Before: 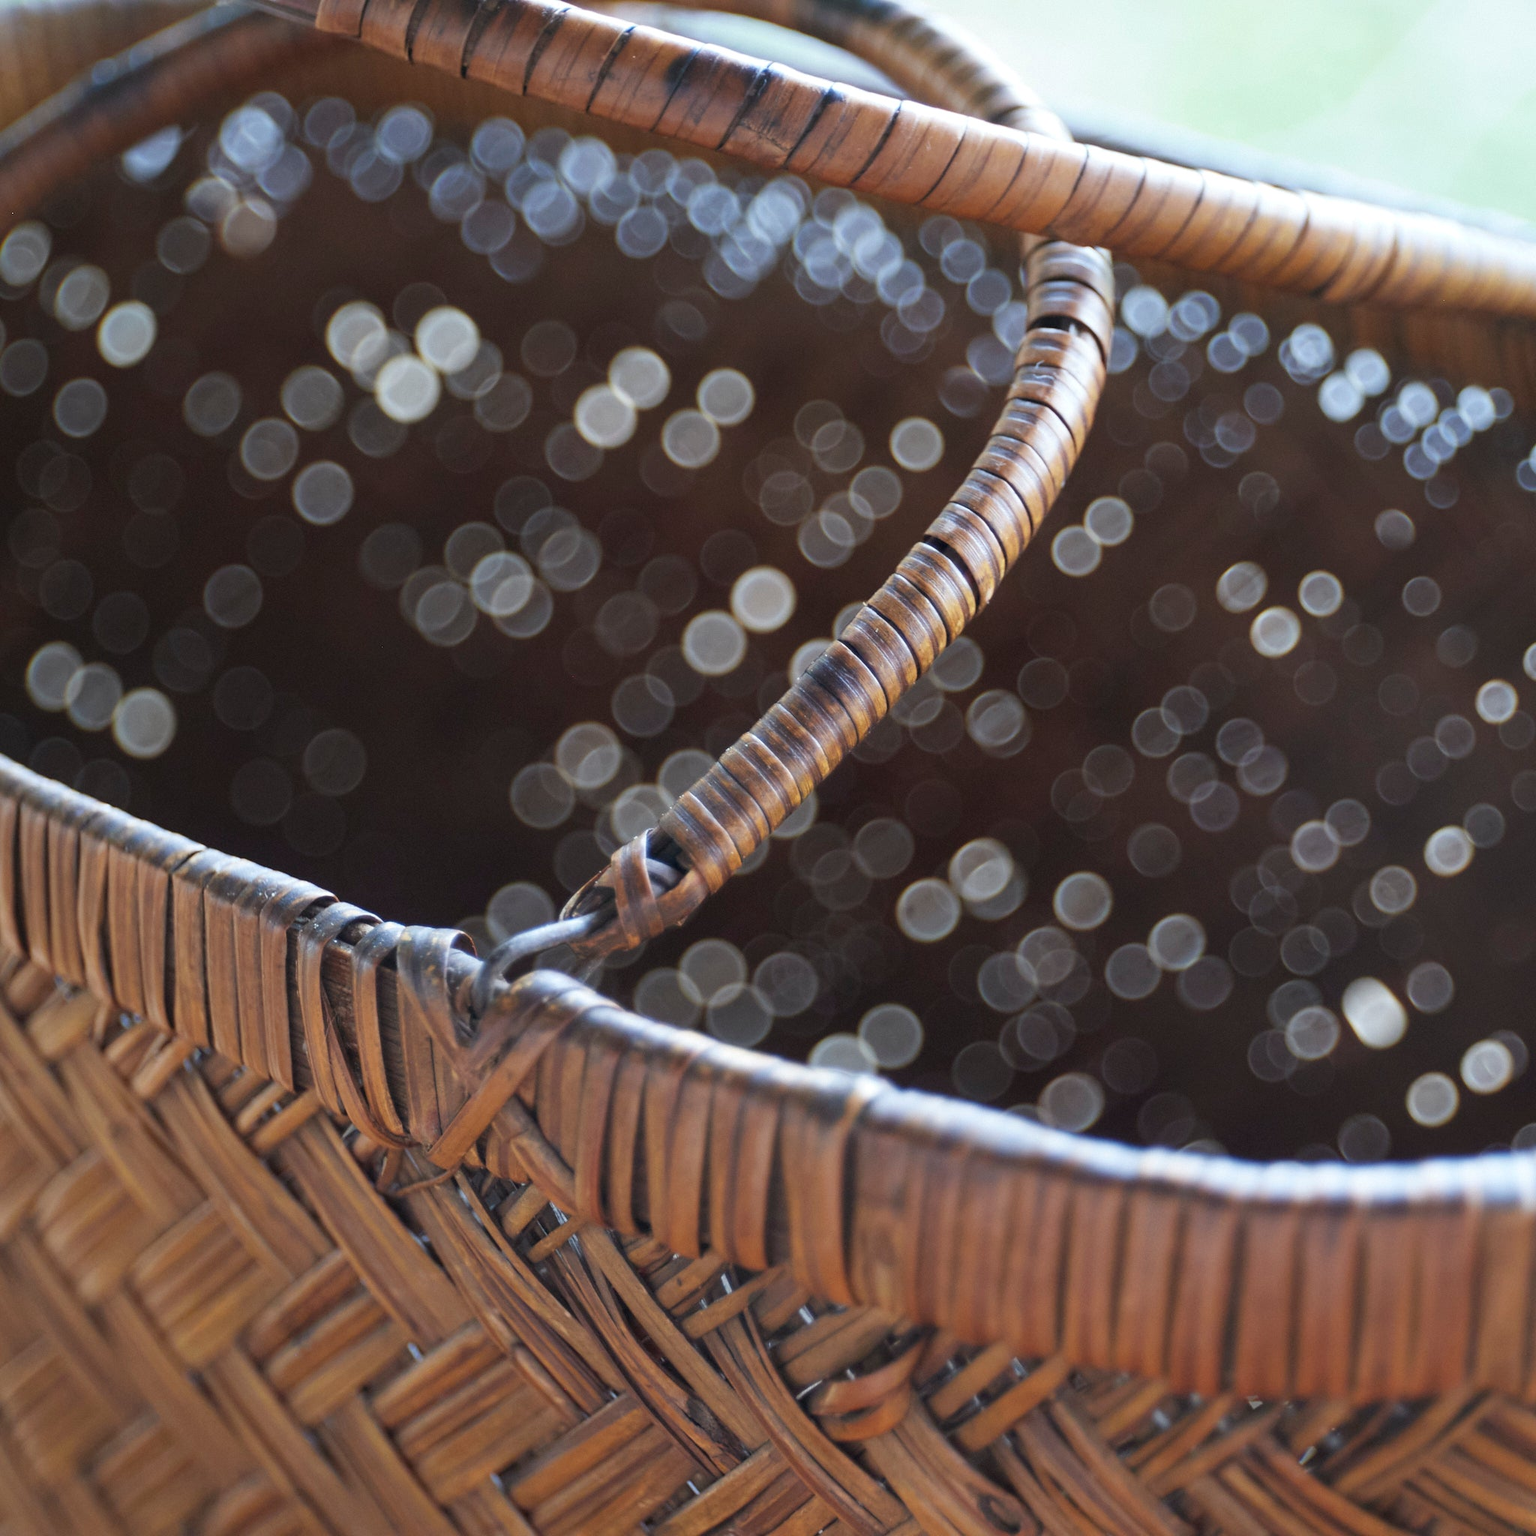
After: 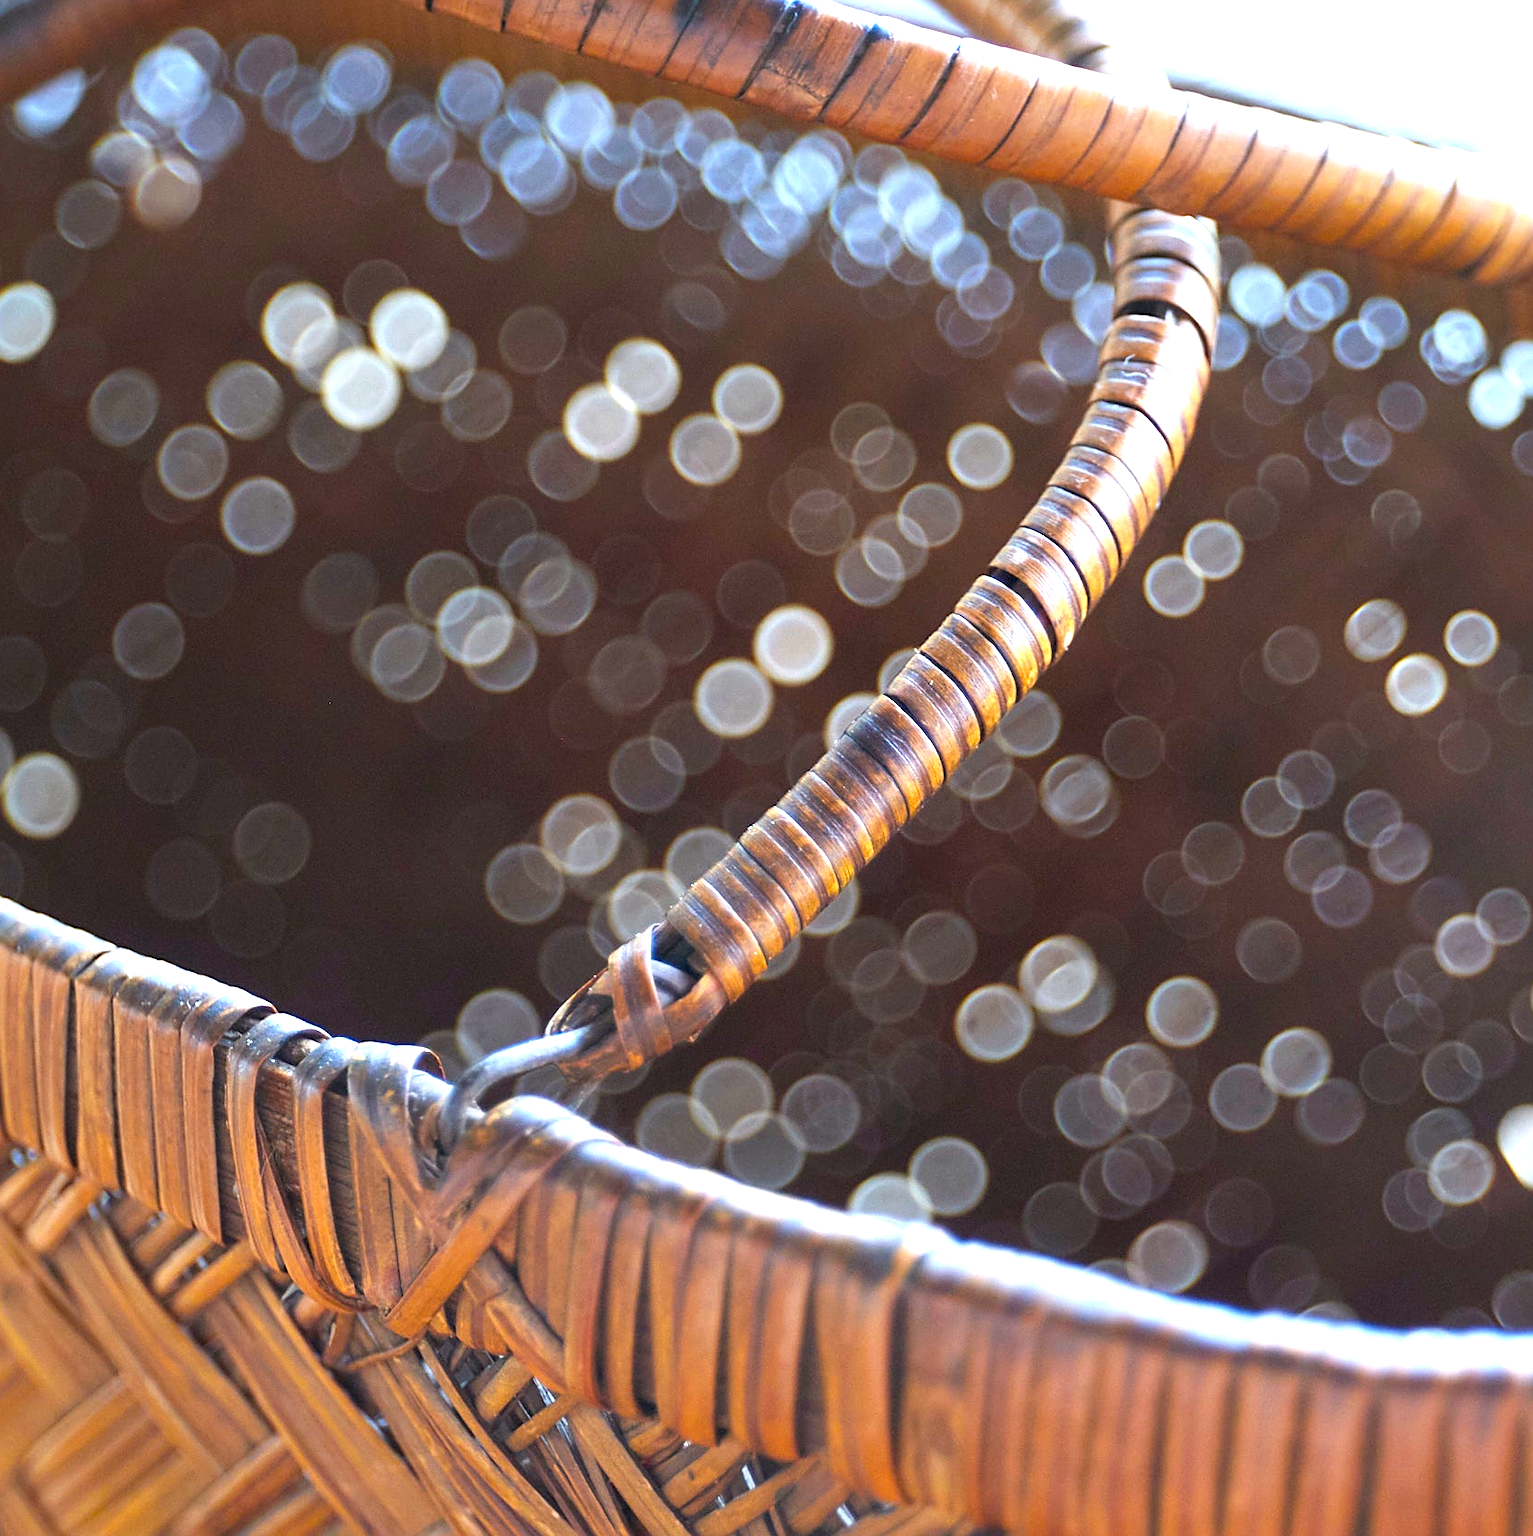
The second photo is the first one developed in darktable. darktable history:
sharpen: on, module defaults
exposure: exposure 0.918 EV, compensate highlight preservation false
crop and rotate: left 7.256%, top 4.528%, right 10.622%, bottom 13.202%
color balance rgb: linear chroma grading › global chroma 14.981%, perceptual saturation grading › global saturation 9.653%, global vibrance 20%
